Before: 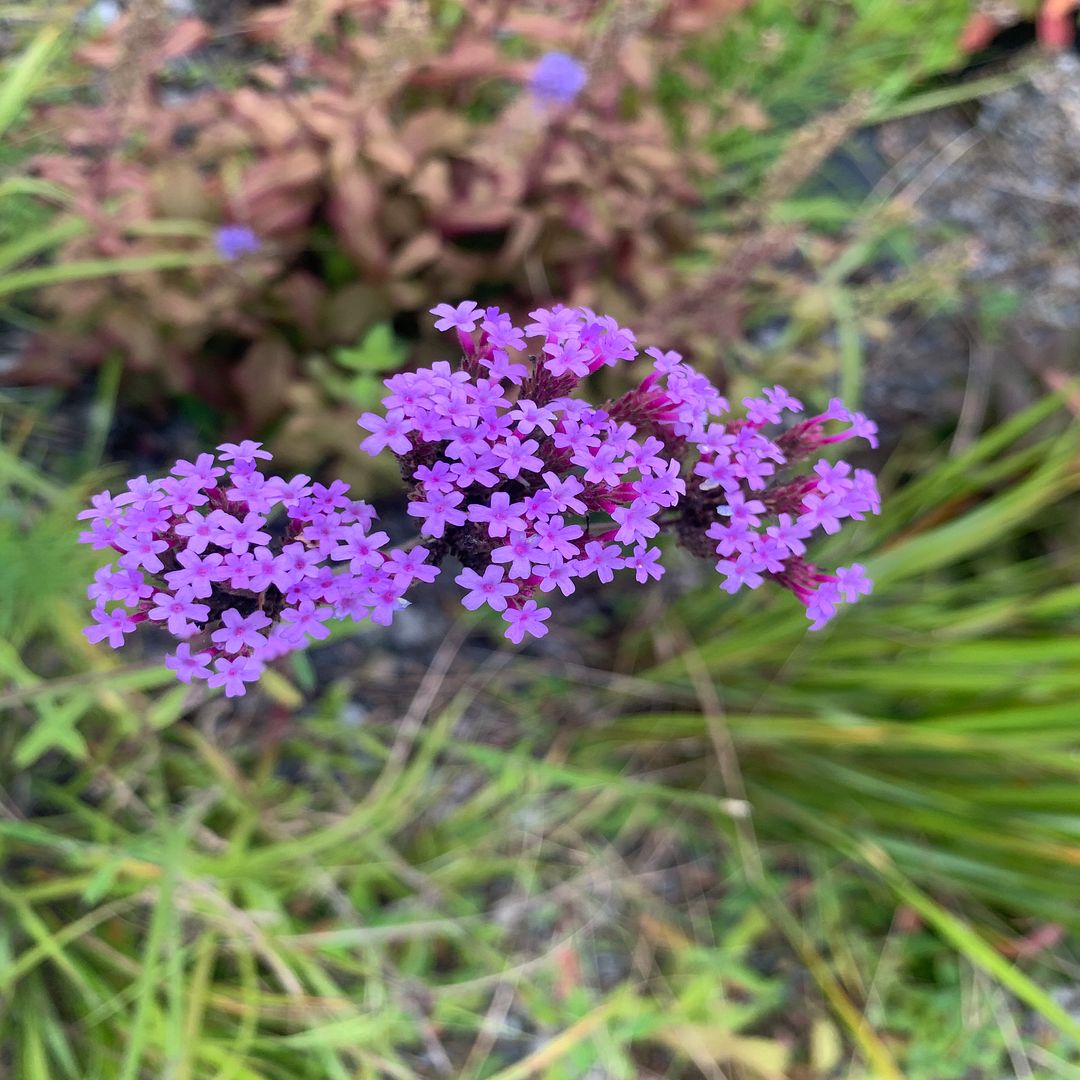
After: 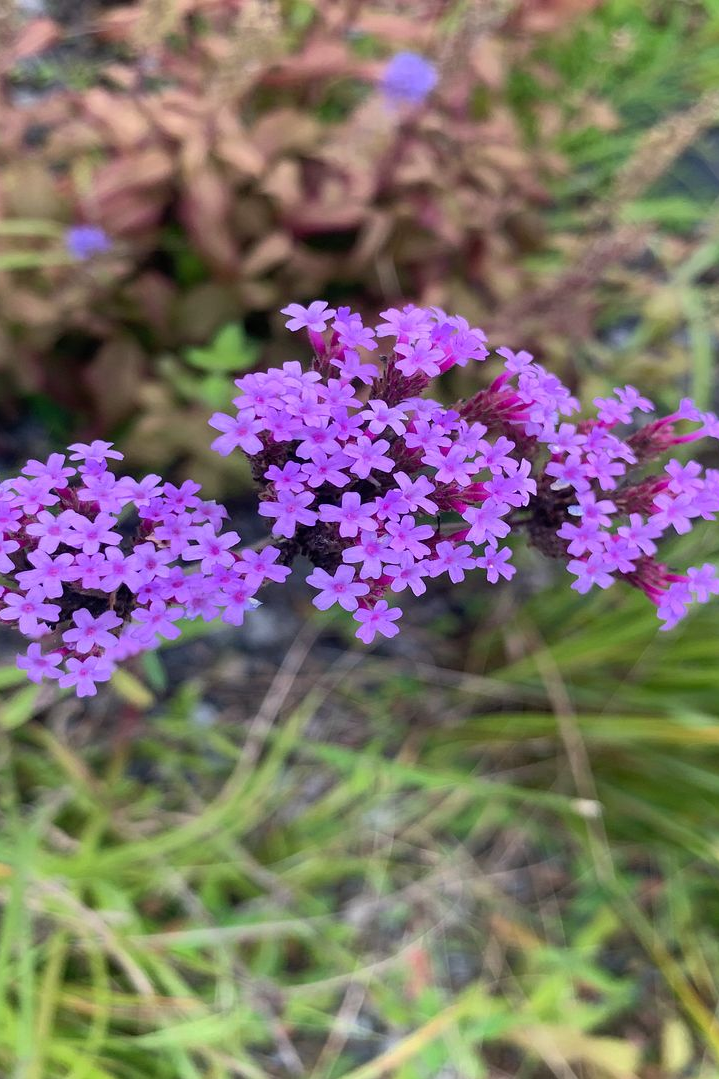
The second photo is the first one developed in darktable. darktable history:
crop and rotate: left 13.897%, right 19.521%
